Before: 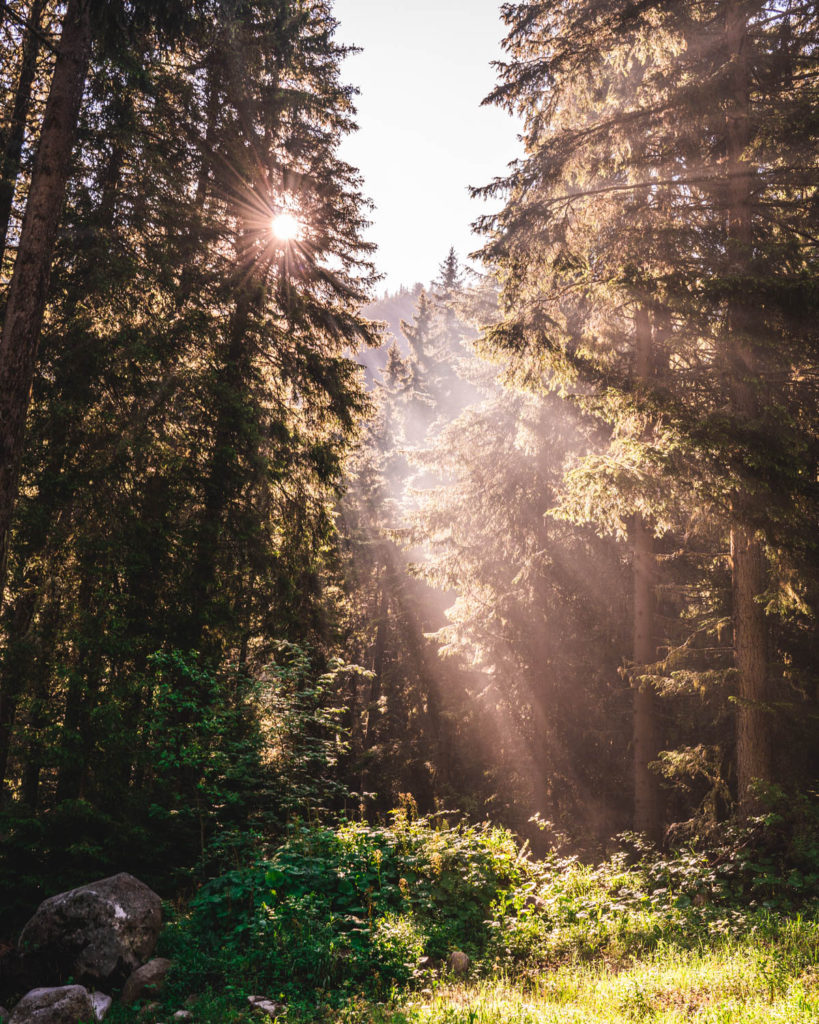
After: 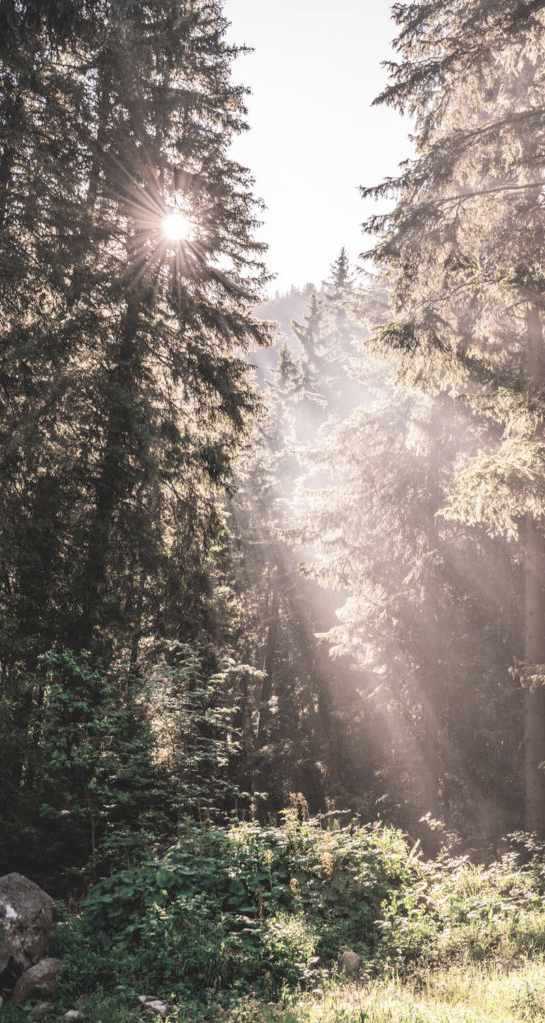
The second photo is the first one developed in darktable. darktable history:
crop and rotate: left 13.342%, right 19.991%
contrast brightness saturation: brightness 0.18, saturation -0.5
